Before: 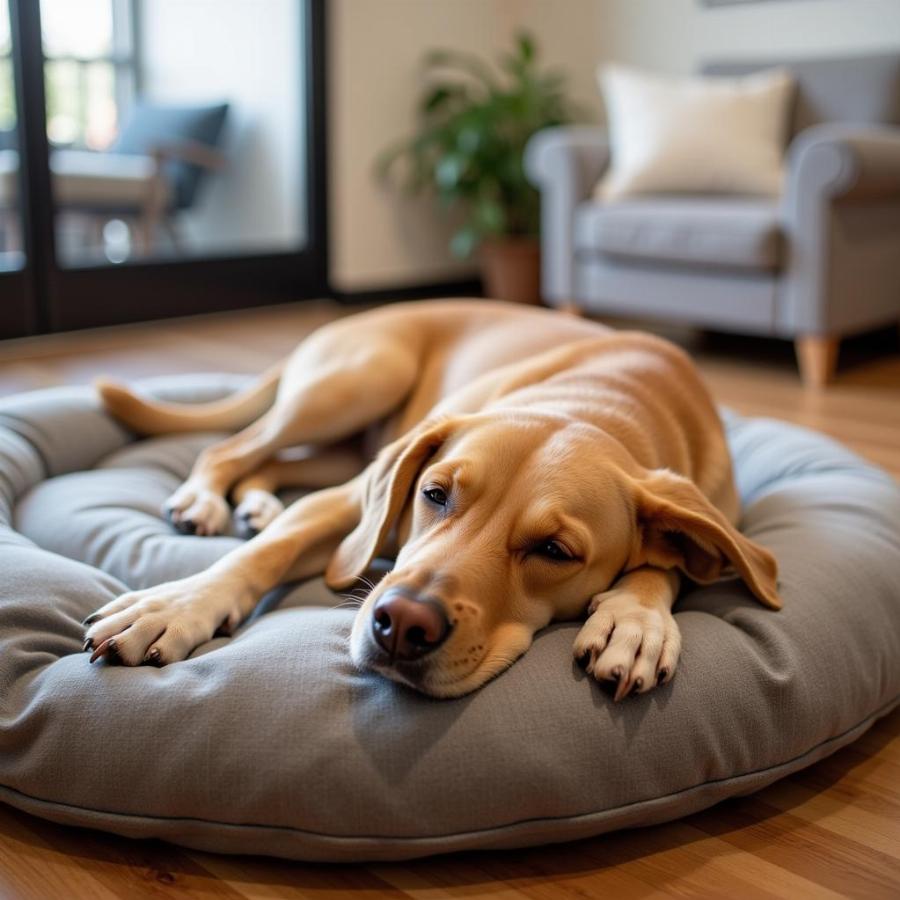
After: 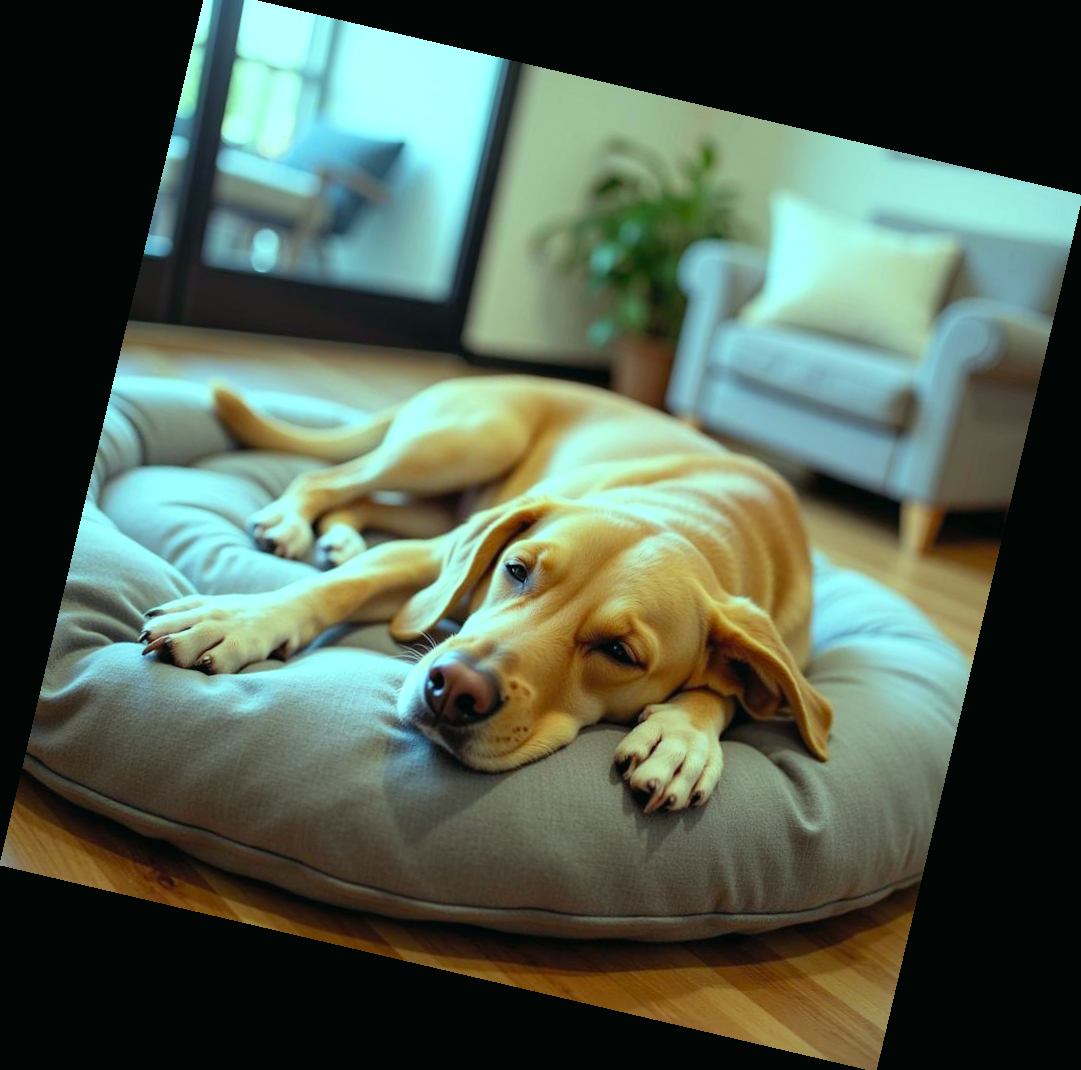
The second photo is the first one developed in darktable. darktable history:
rotate and perspective: rotation 13.27°, automatic cropping off
contrast brightness saturation: contrast 0.07, brightness 0.08, saturation 0.18
crop: top 1.049%, right 0.001%
color correction: highlights a* -8, highlights b* 3.1
color balance: mode lift, gamma, gain (sRGB), lift [0.997, 0.979, 1.021, 1.011], gamma [1, 1.084, 0.916, 0.998], gain [1, 0.87, 1.13, 1.101], contrast 4.55%, contrast fulcrum 38.24%, output saturation 104.09%
